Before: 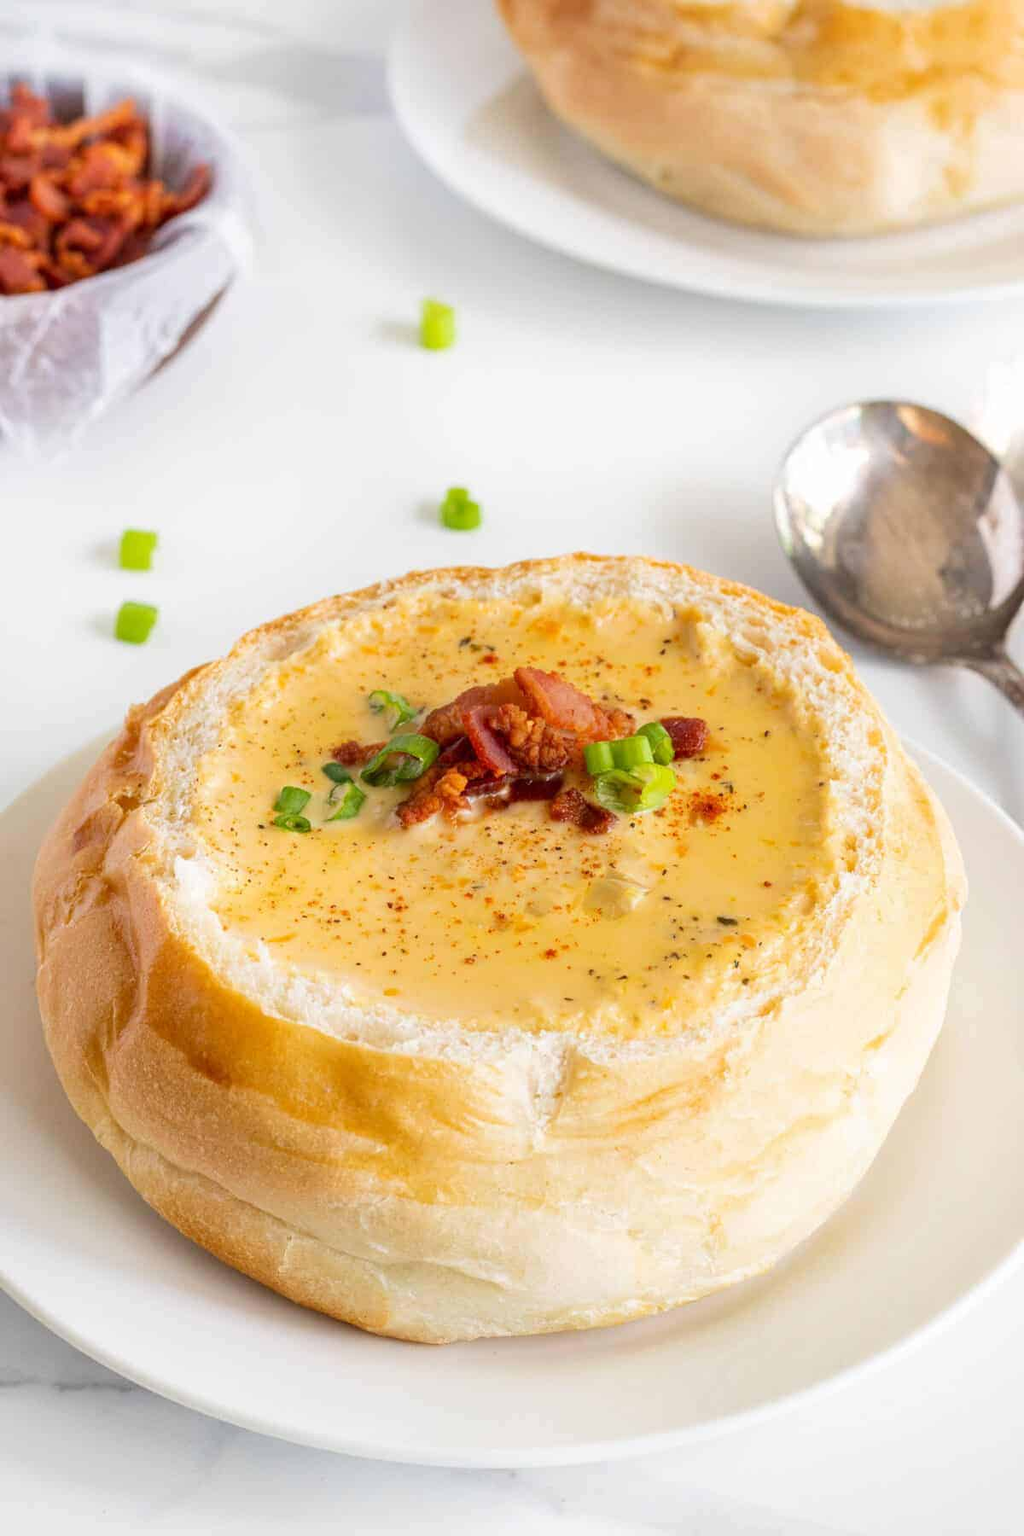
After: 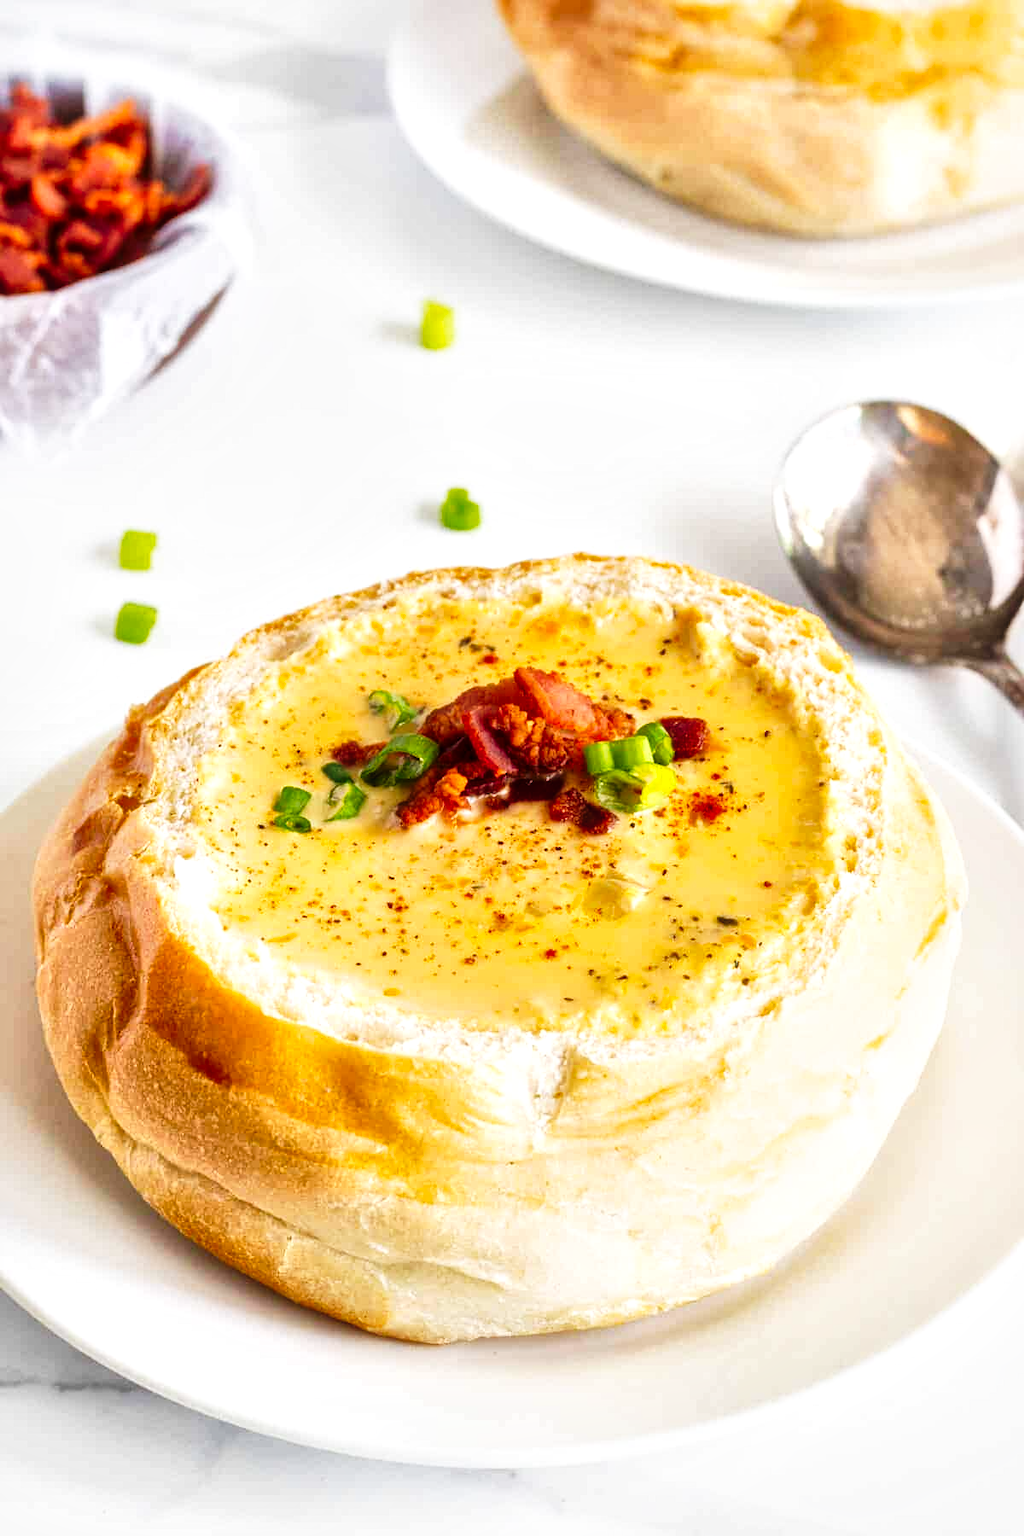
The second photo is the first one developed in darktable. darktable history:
tone curve: curves: ch0 [(0, 0) (0.003, 0.047) (0.011, 0.047) (0.025, 0.049) (0.044, 0.051) (0.069, 0.055) (0.1, 0.066) (0.136, 0.089) (0.177, 0.12) (0.224, 0.155) (0.277, 0.205) (0.335, 0.281) (0.399, 0.37) (0.468, 0.47) (0.543, 0.574) (0.623, 0.687) (0.709, 0.801) (0.801, 0.89) (0.898, 0.963) (1, 1)], preserve colors none
local contrast: mode bilateral grid, contrast 21, coarseness 50, detail 173%, midtone range 0.2
